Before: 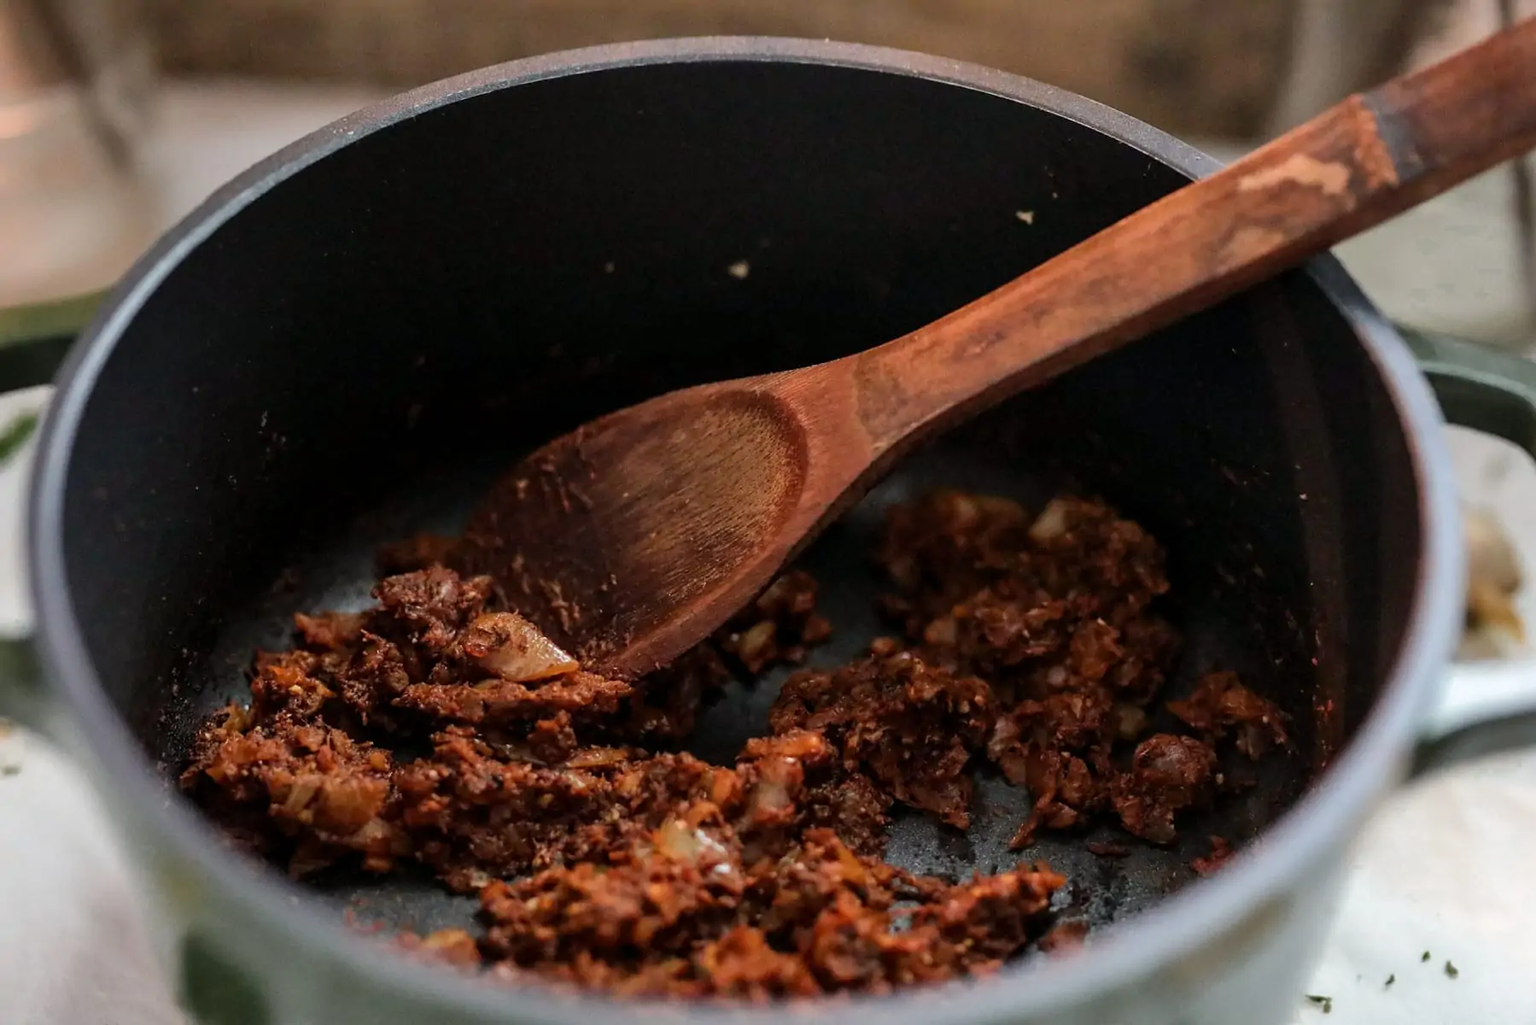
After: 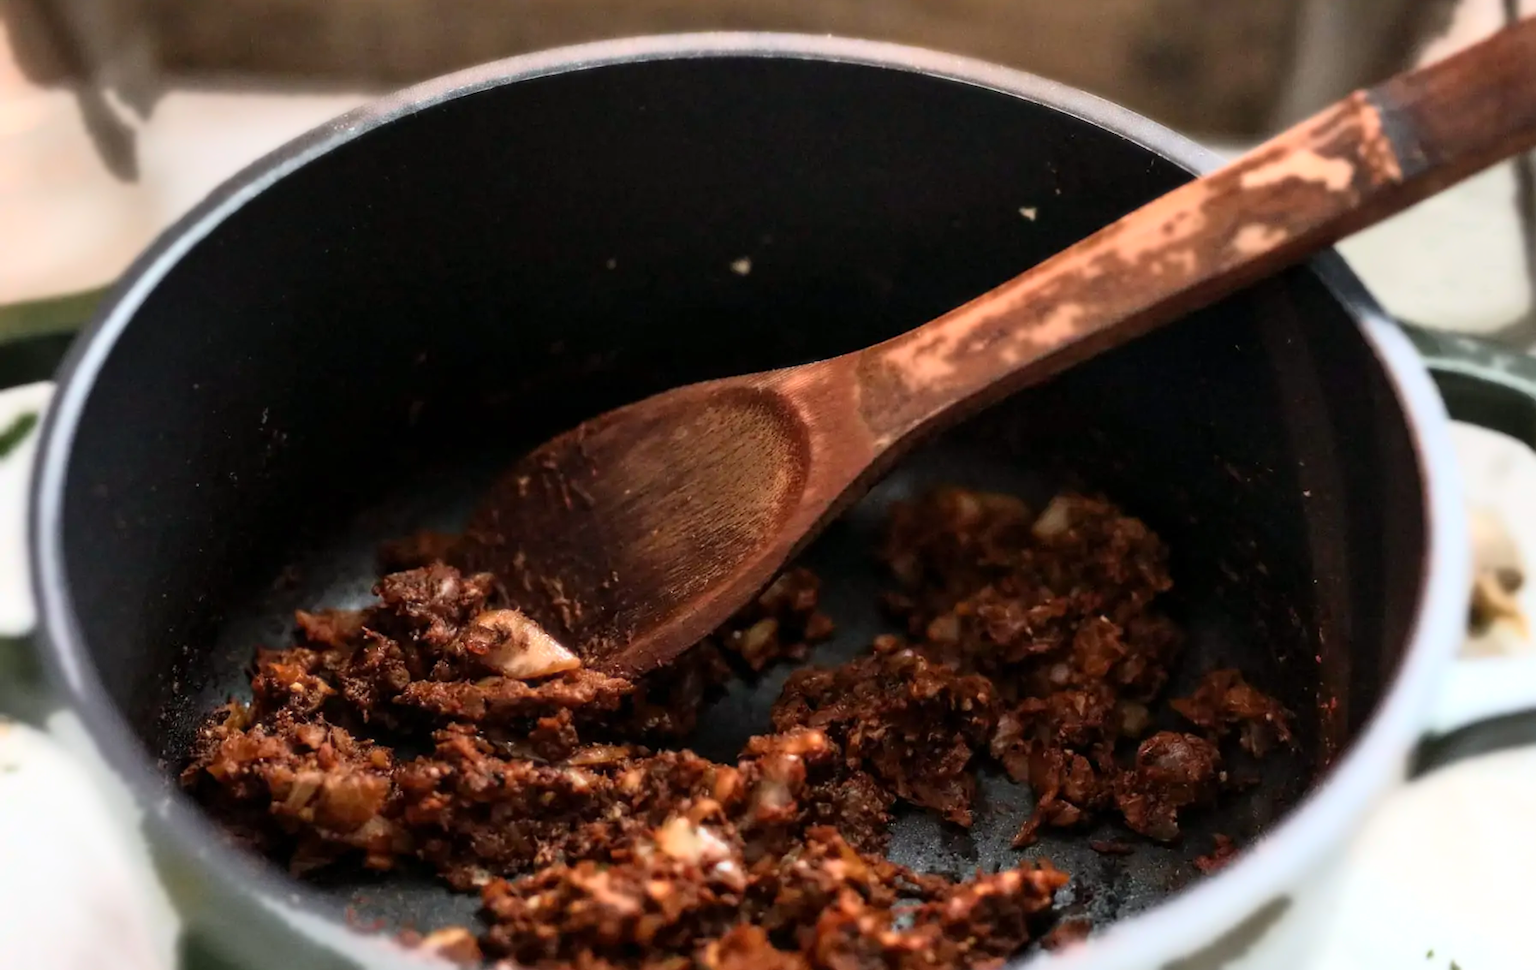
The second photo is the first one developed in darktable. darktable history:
crop: top 0.448%, right 0.264%, bottom 5.045%
bloom: size 0%, threshold 54.82%, strength 8.31%
